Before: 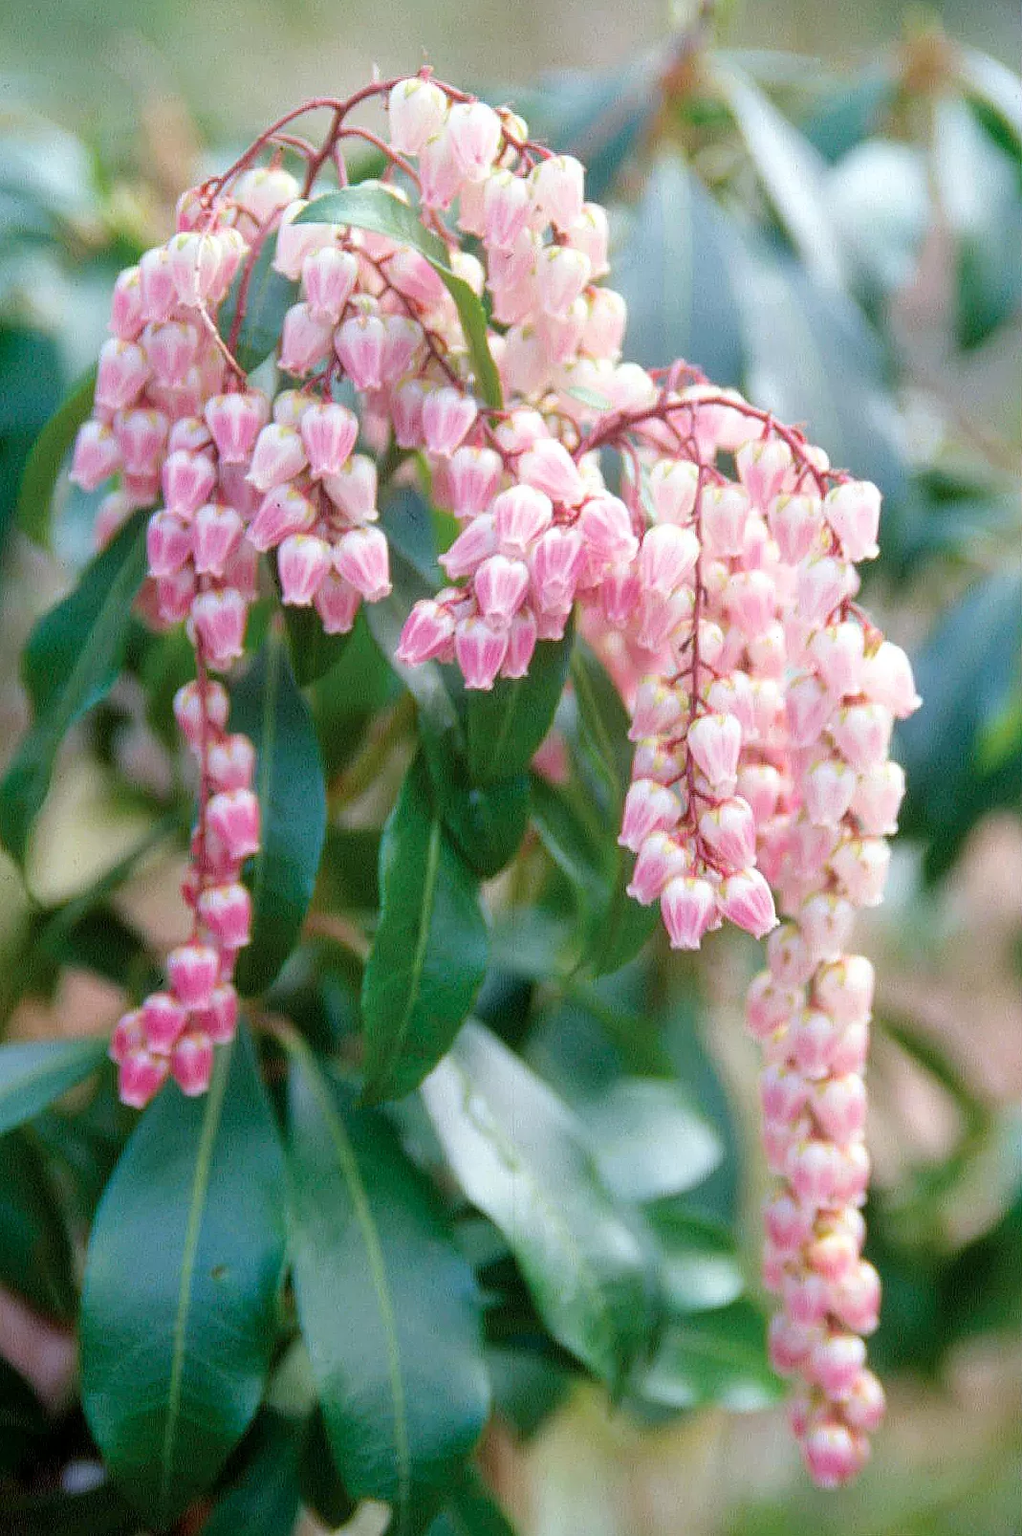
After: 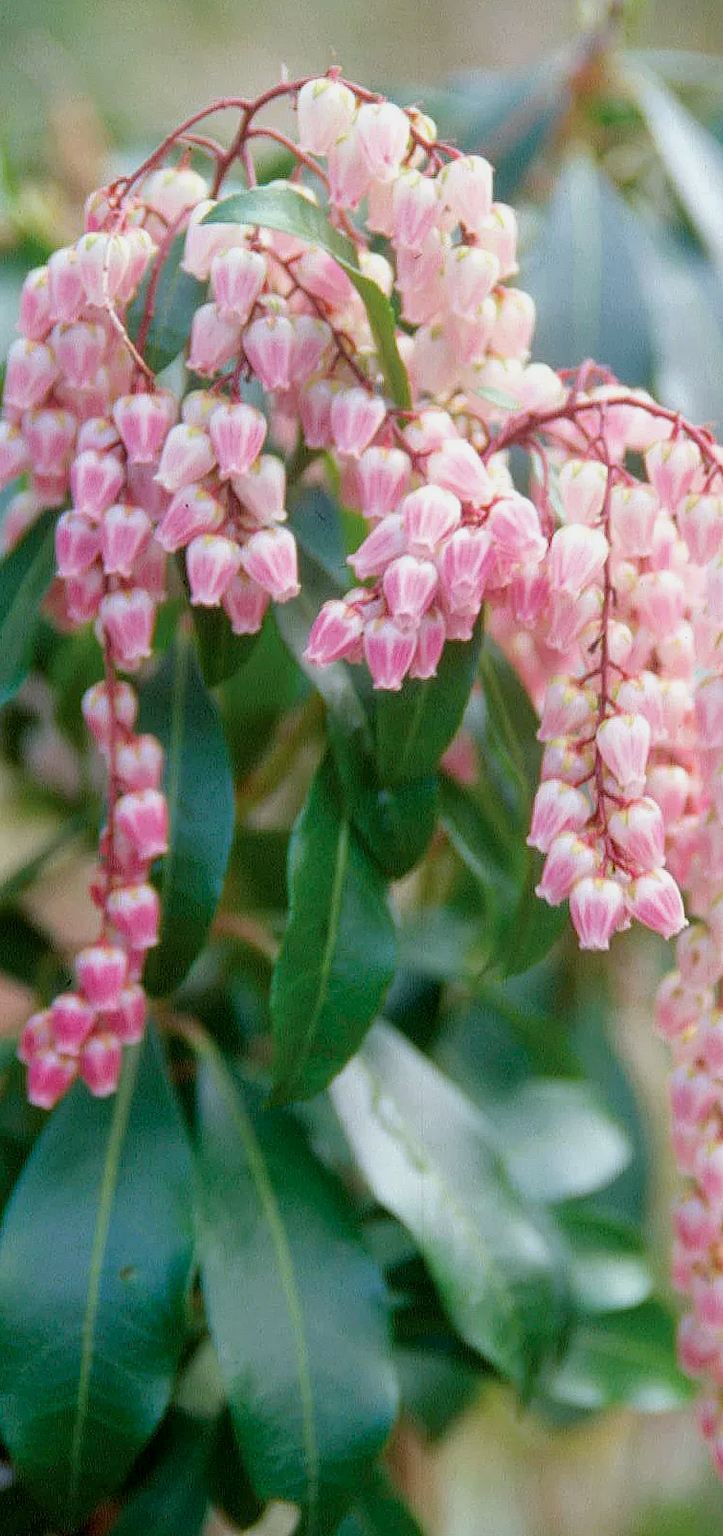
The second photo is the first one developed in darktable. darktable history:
exposure: black level correction 0.001, exposure -0.2 EV, compensate highlight preservation false
color balance: mode lift, gamma, gain (sRGB), lift [1, 0.99, 1.01, 0.992], gamma [1, 1.037, 0.974, 0.963]
crop and rotate: left 9.061%, right 20.142%
